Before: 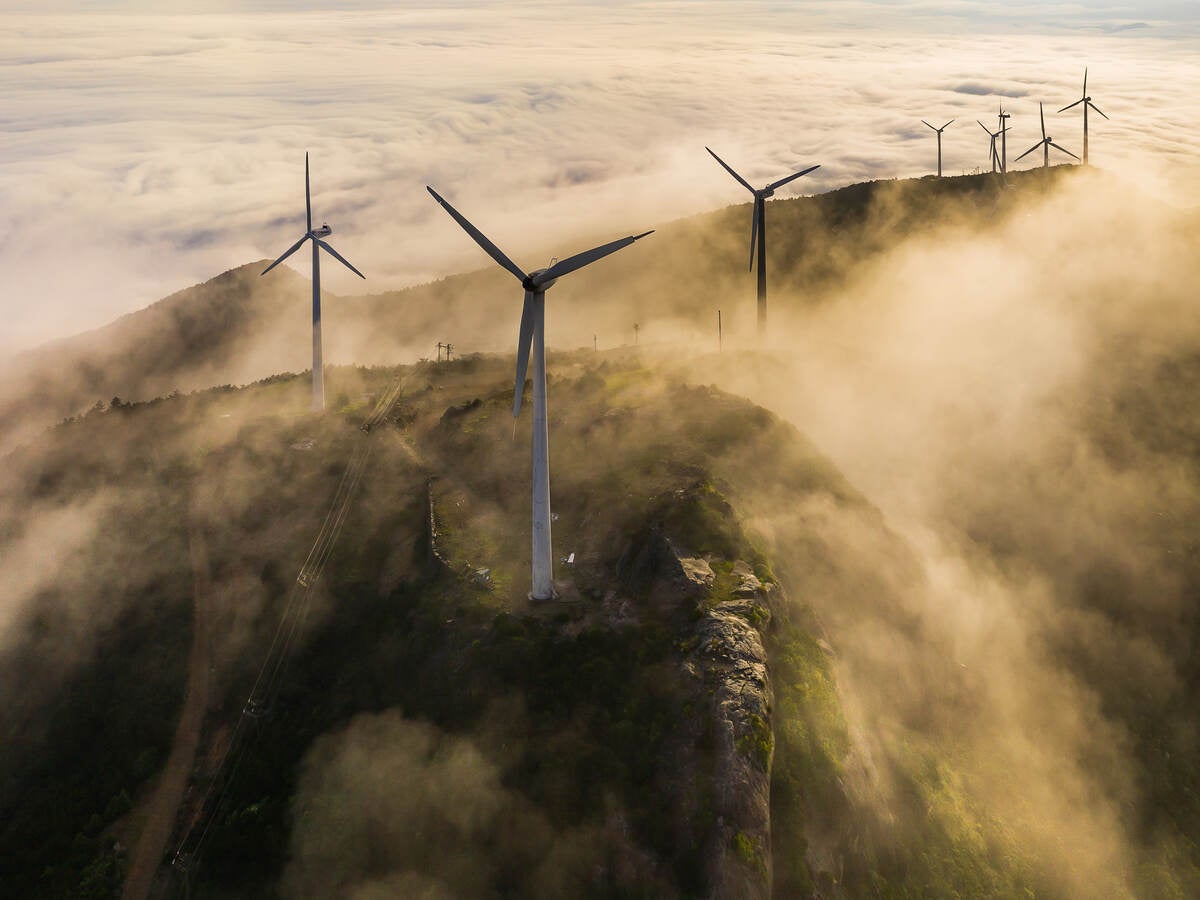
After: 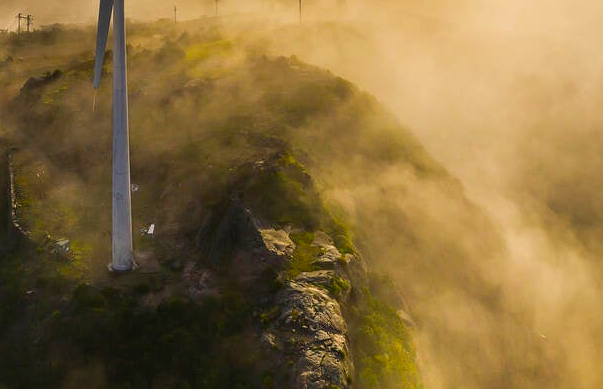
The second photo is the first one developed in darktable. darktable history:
color balance rgb: perceptual saturation grading › global saturation 20%, global vibrance 20%
crop: left 35.03%, top 36.625%, right 14.663%, bottom 20.057%
